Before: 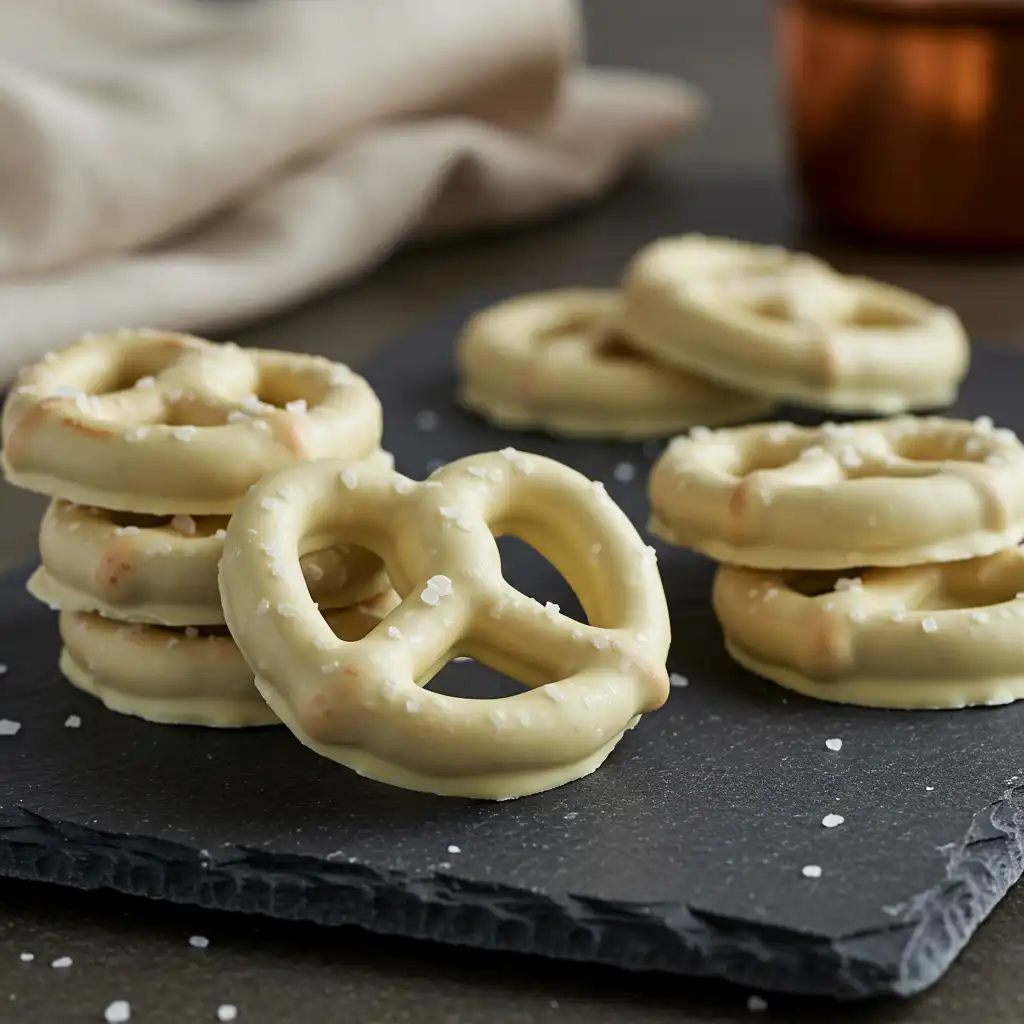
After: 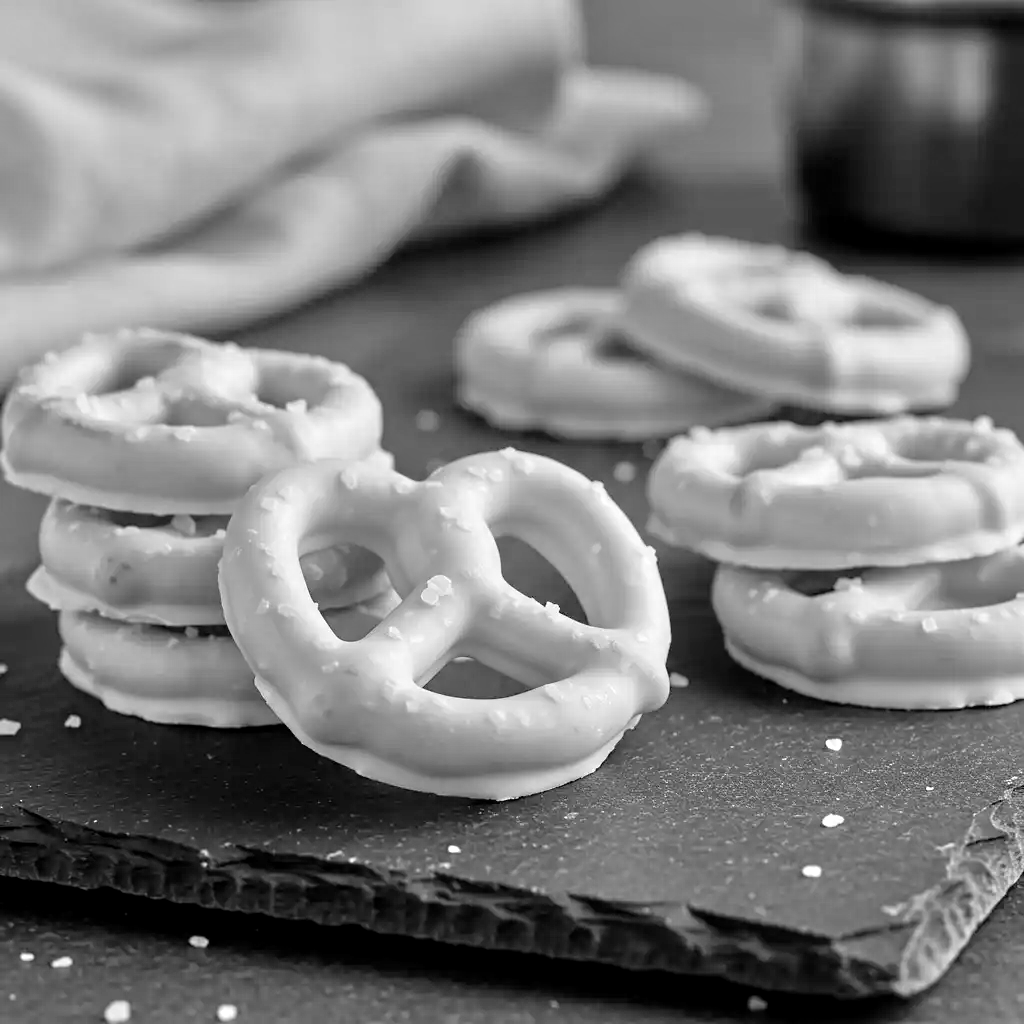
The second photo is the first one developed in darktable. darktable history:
tone equalizer: -7 EV 0.15 EV, -6 EV 0.6 EV, -5 EV 1.15 EV, -4 EV 1.33 EV, -3 EV 1.15 EV, -2 EV 0.6 EV, -1 EV 0.15 EV, mask exposure compensation -0.5 EV
local contrast: highlights 100%, shadows 100%, detail 120%, midtone range 0.2
monochrome: a 1.94, b -0.638
color zones: curves: ch0 [(0, 0.5) (0.143, 0.5) (0.286, 0.5) (0.429, 0.5) (0.62, 0.489) (0.714, 0.445) (0.844, 0.496) (1, 0.5)]; ch1 [(0, 0.5) (0.143, 0.5) (0.286, 0.5) (0.429, 0.5) (0.571, 0.5) (0.714, 0.523) (0.857, 0.5) (1, 0.5)]
bloom: size 9%, threshold 100%, strength 7%
